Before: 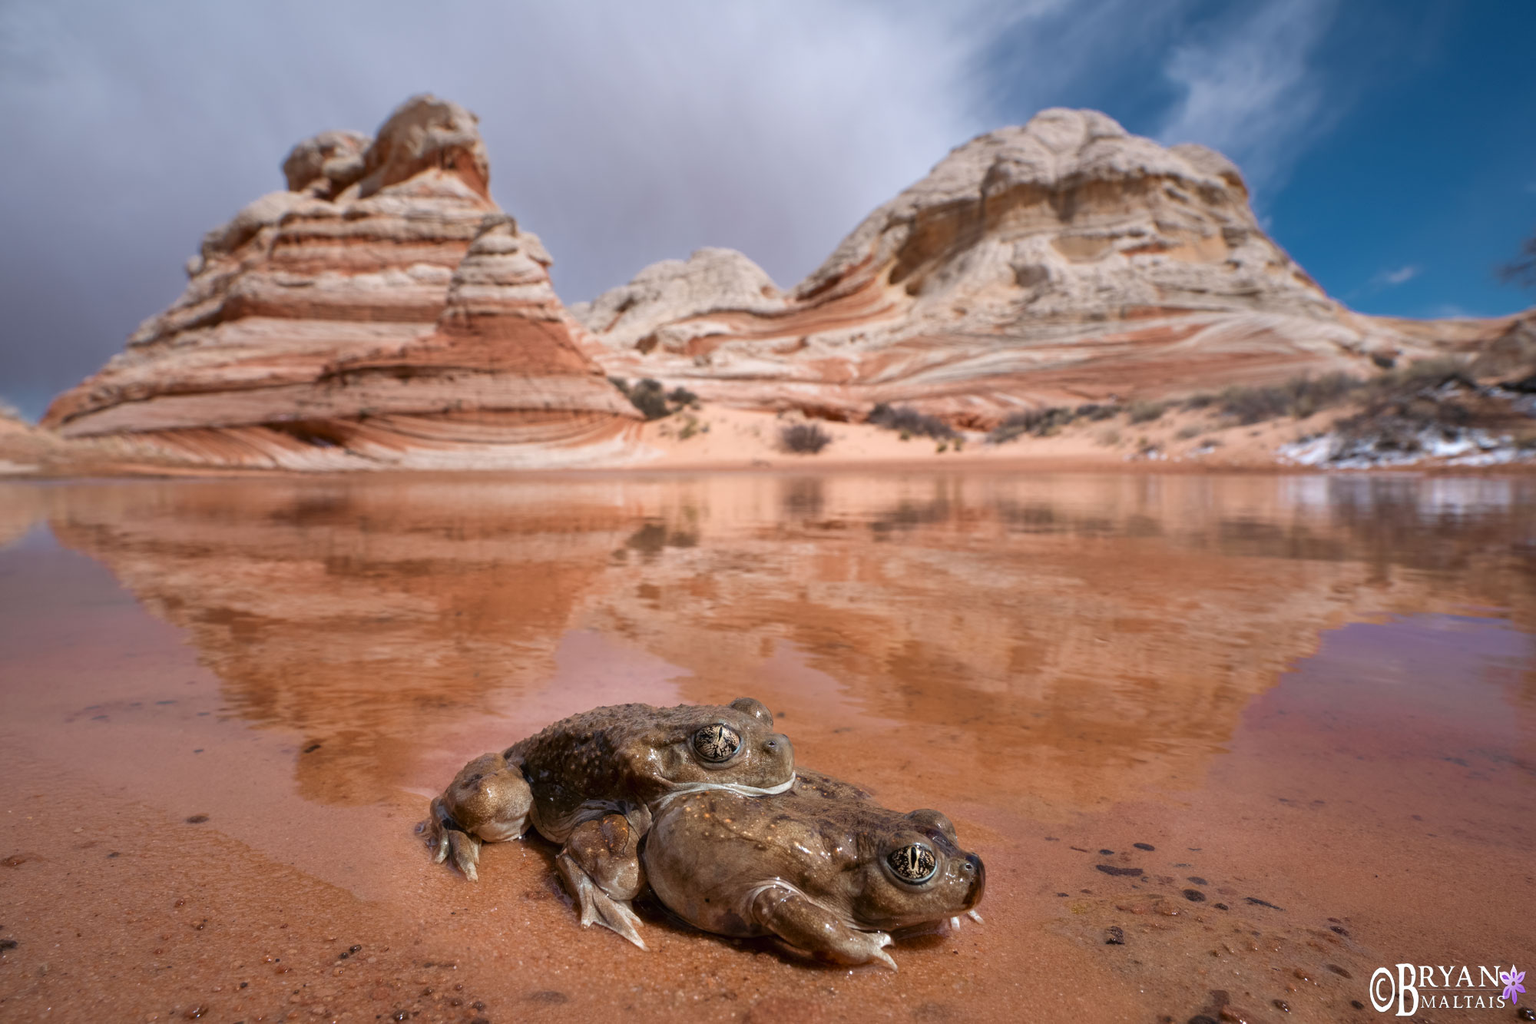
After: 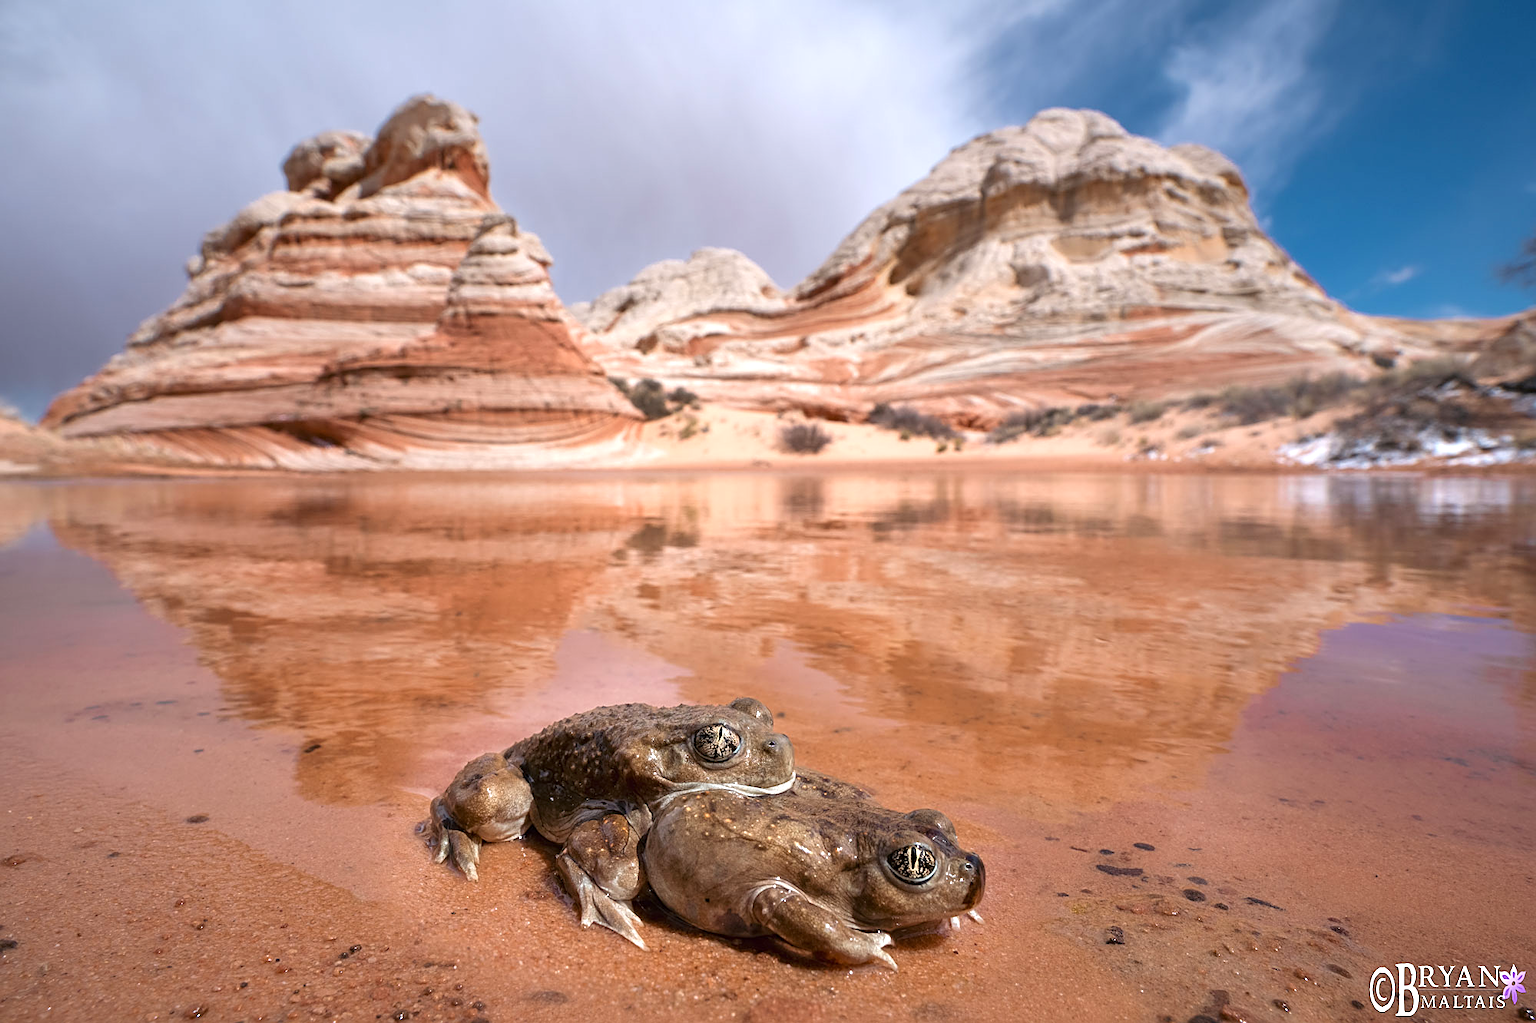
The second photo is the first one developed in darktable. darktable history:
sharpen: on, module defaults
exposure: exposure 0.51 EV, compensate highlight preservation false
